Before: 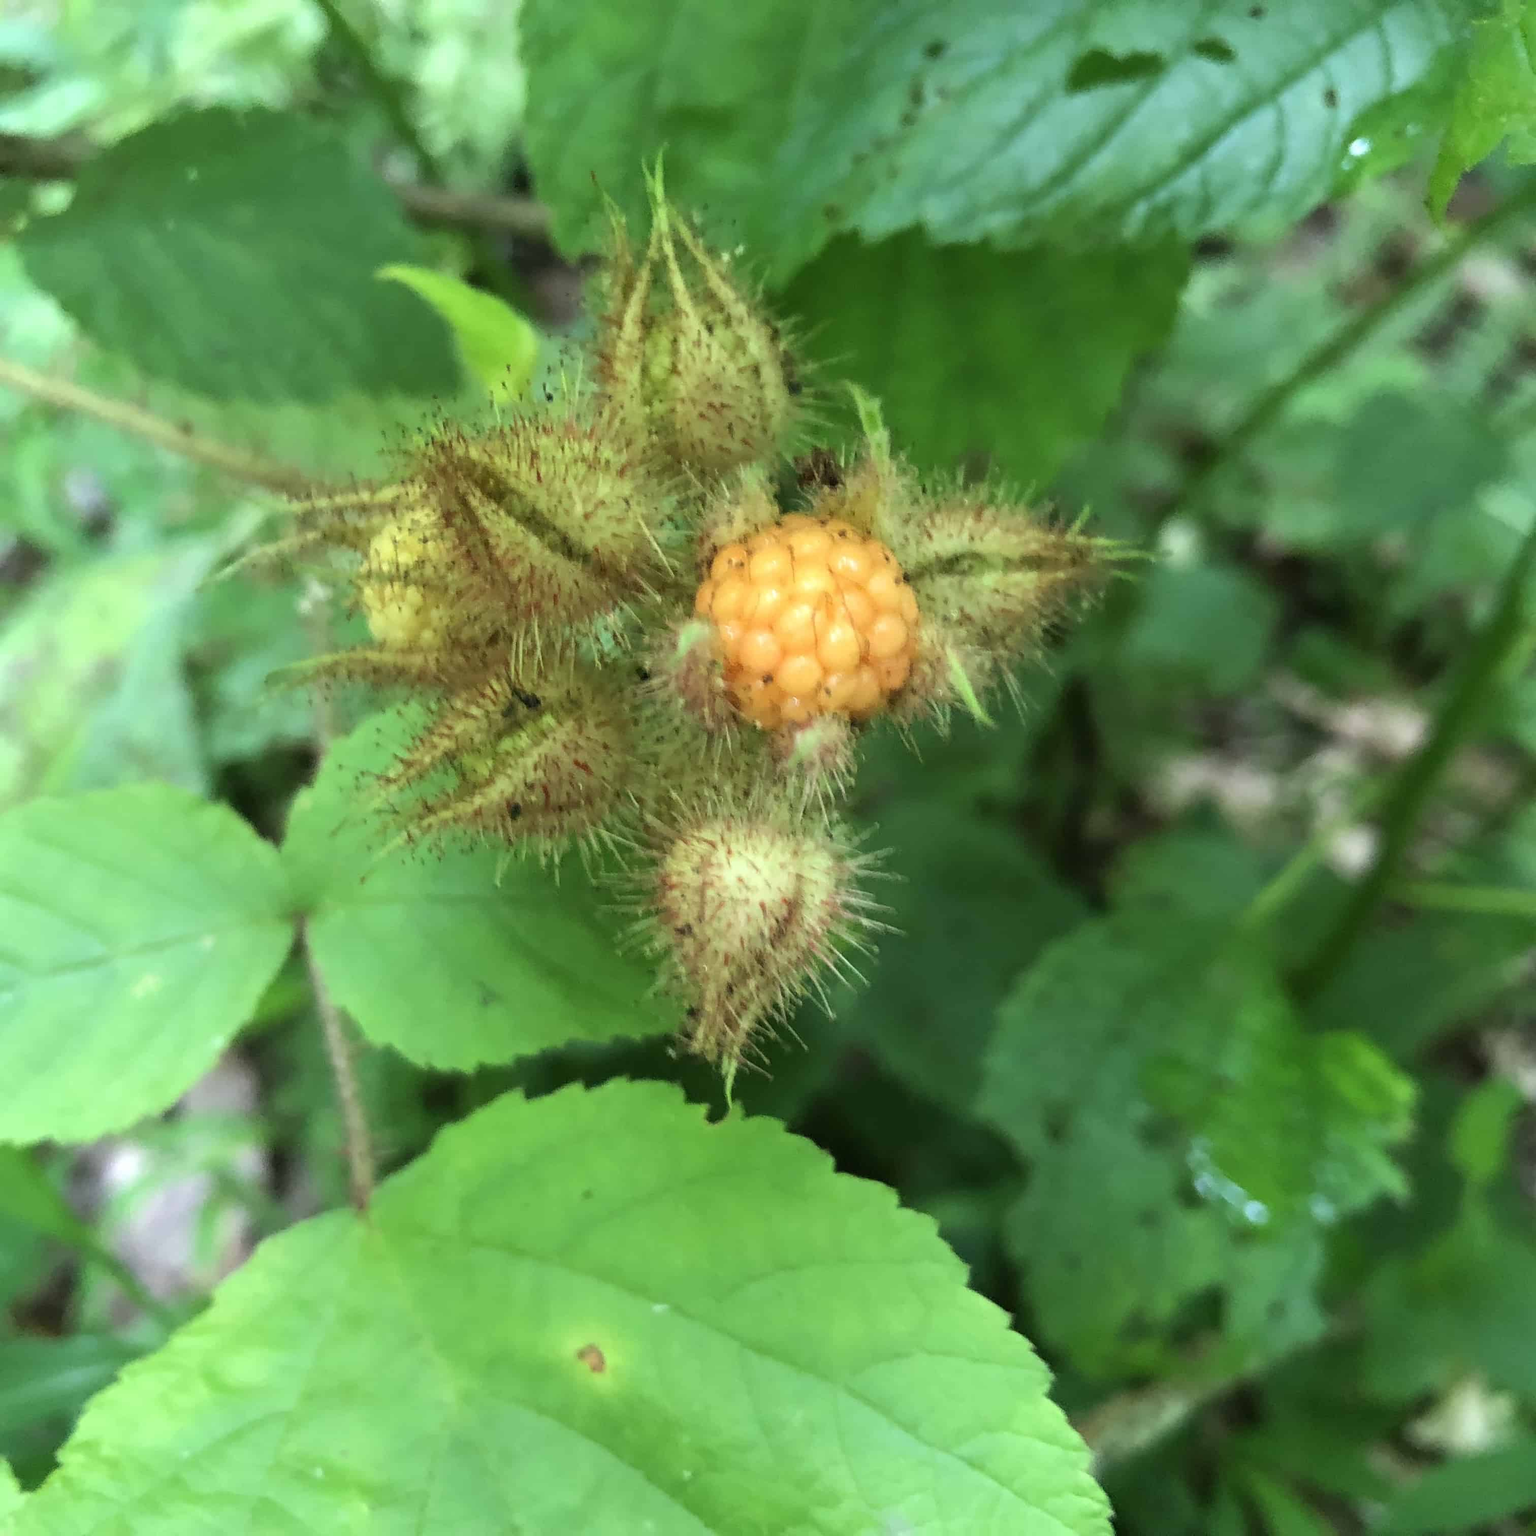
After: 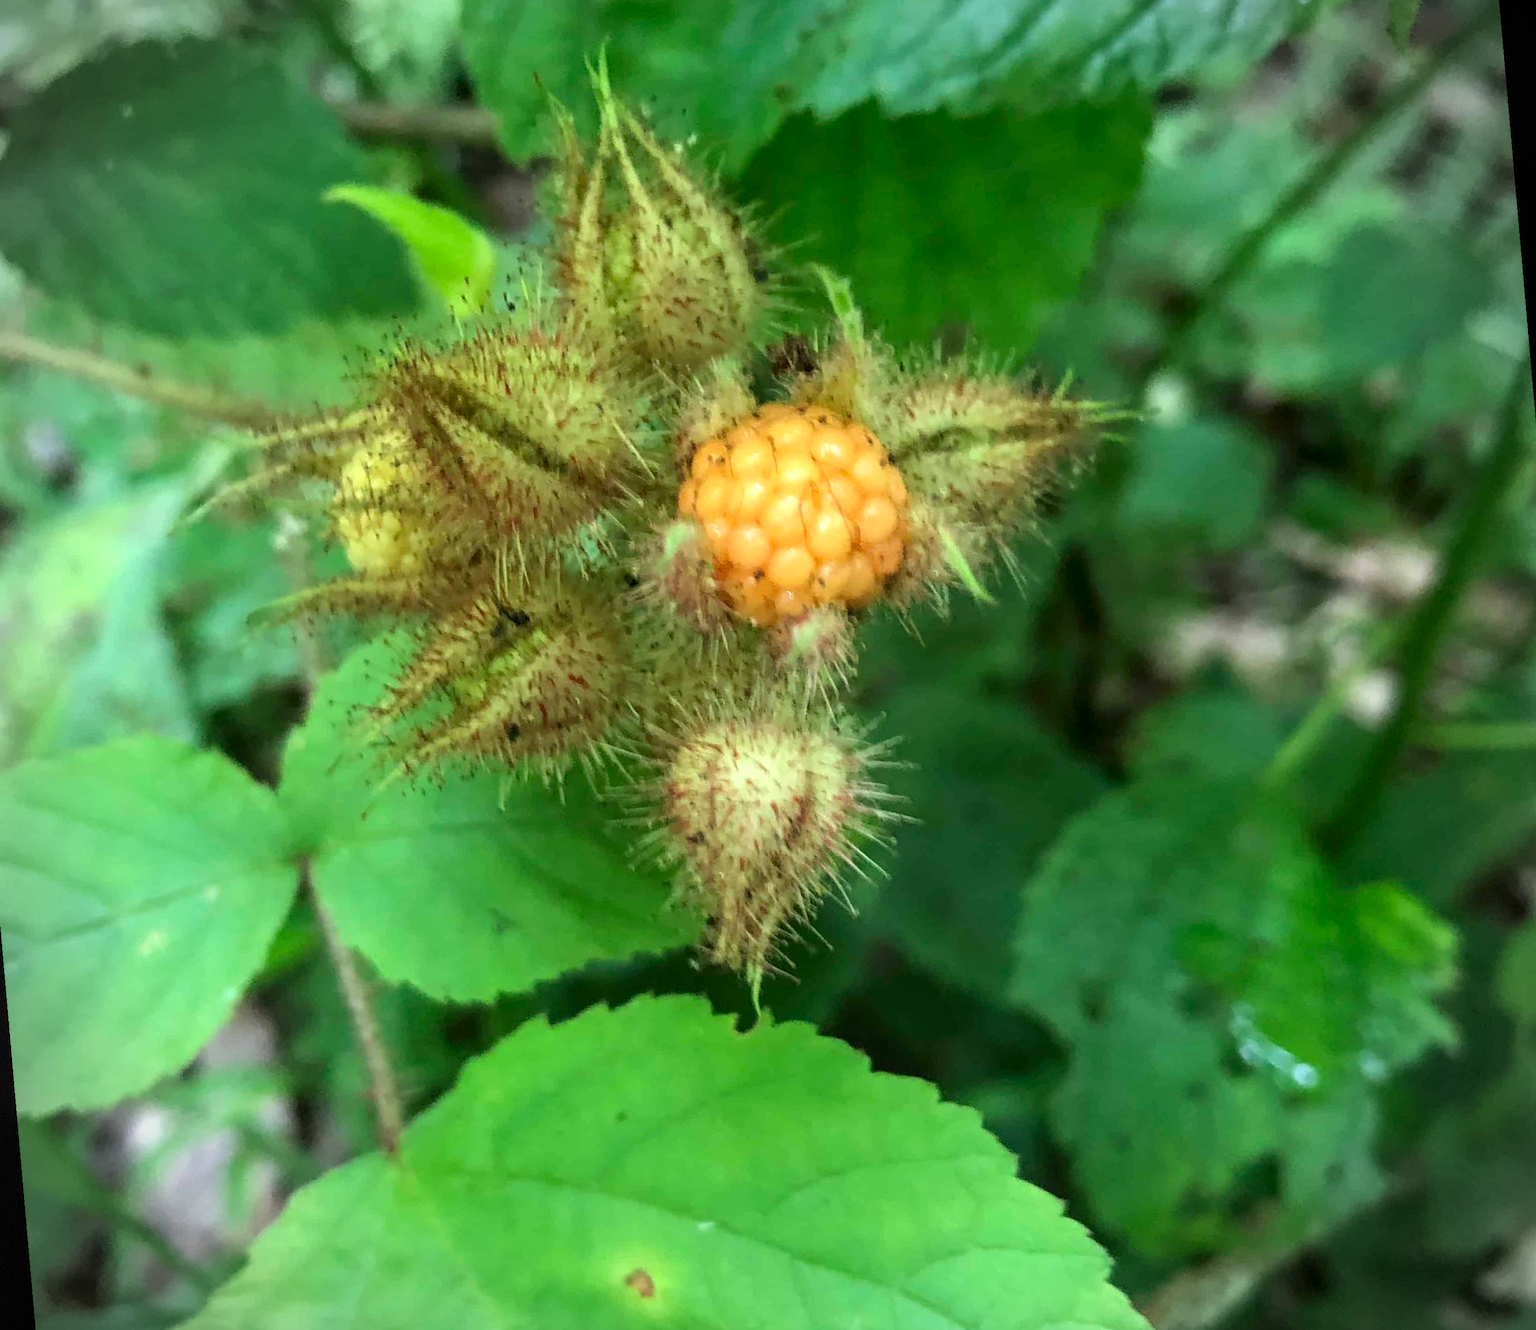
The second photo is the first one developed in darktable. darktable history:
rotate and perspective: rotation -5°, crop left 0.05, crop right 0.952, crop top 0.11, crop bottom 0.89
vignetting: dithering 8-bit output, unbound false
local contrast: on, module defaults
